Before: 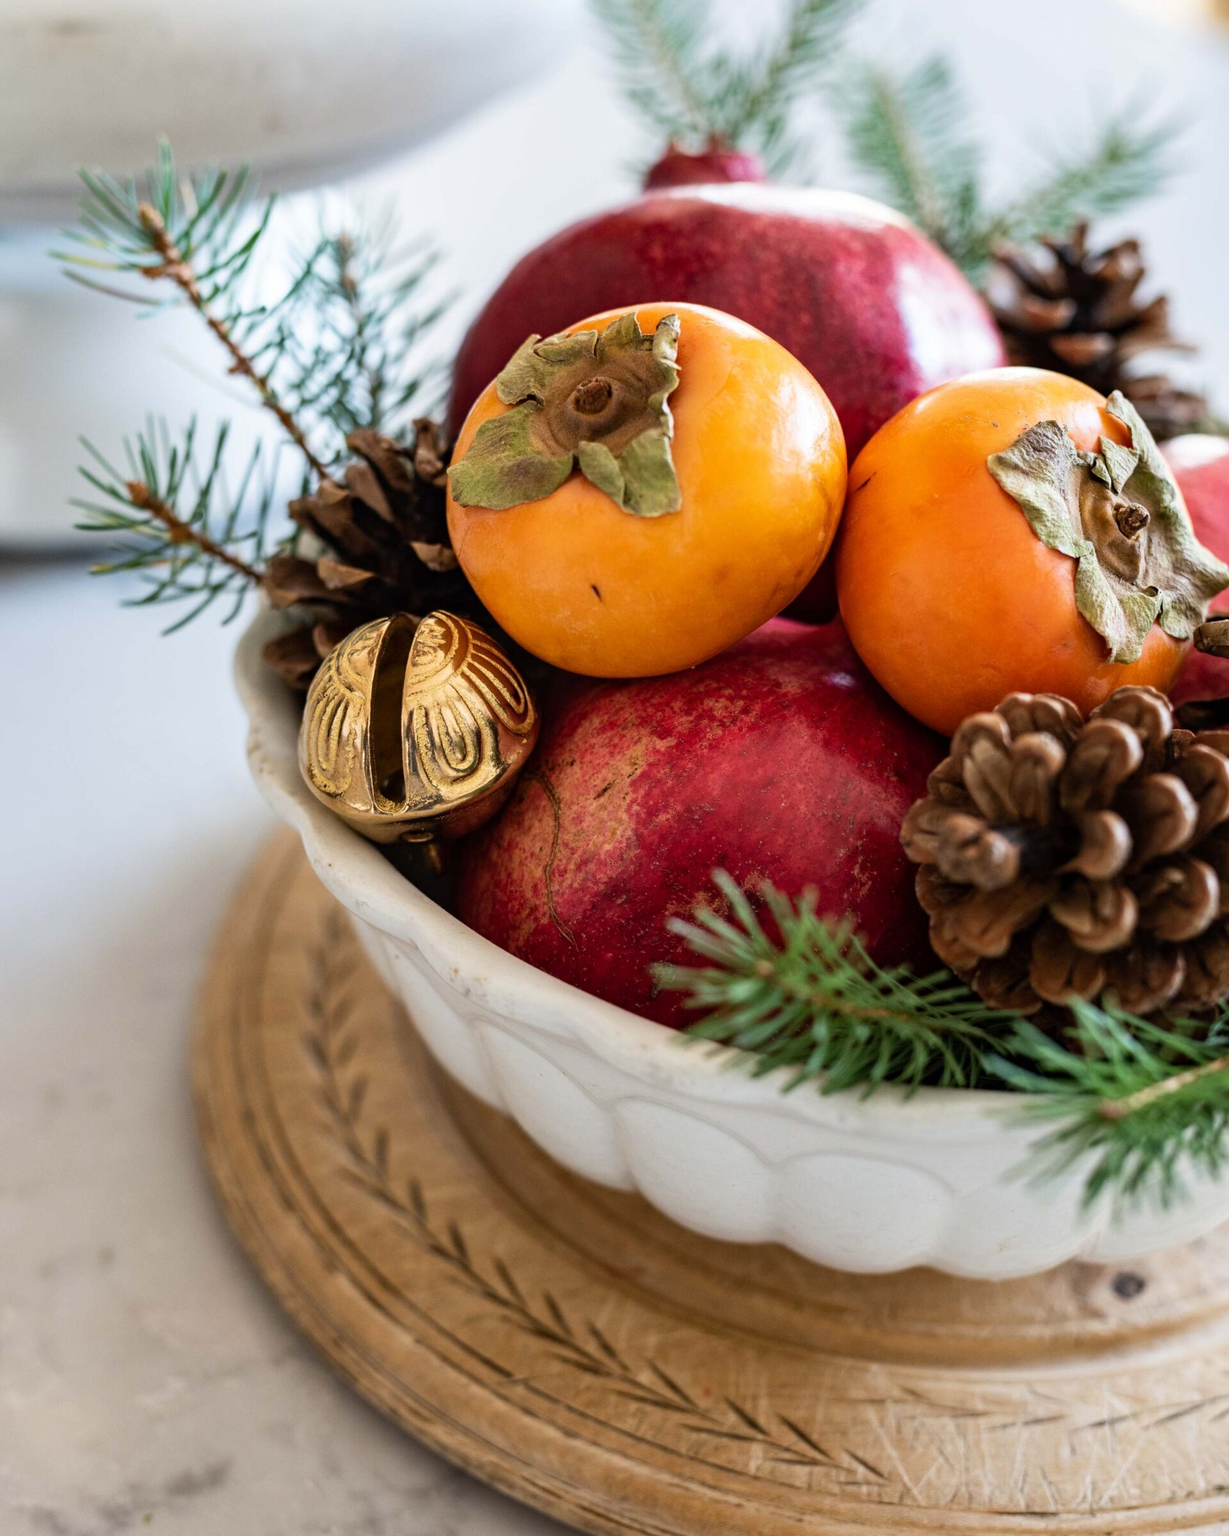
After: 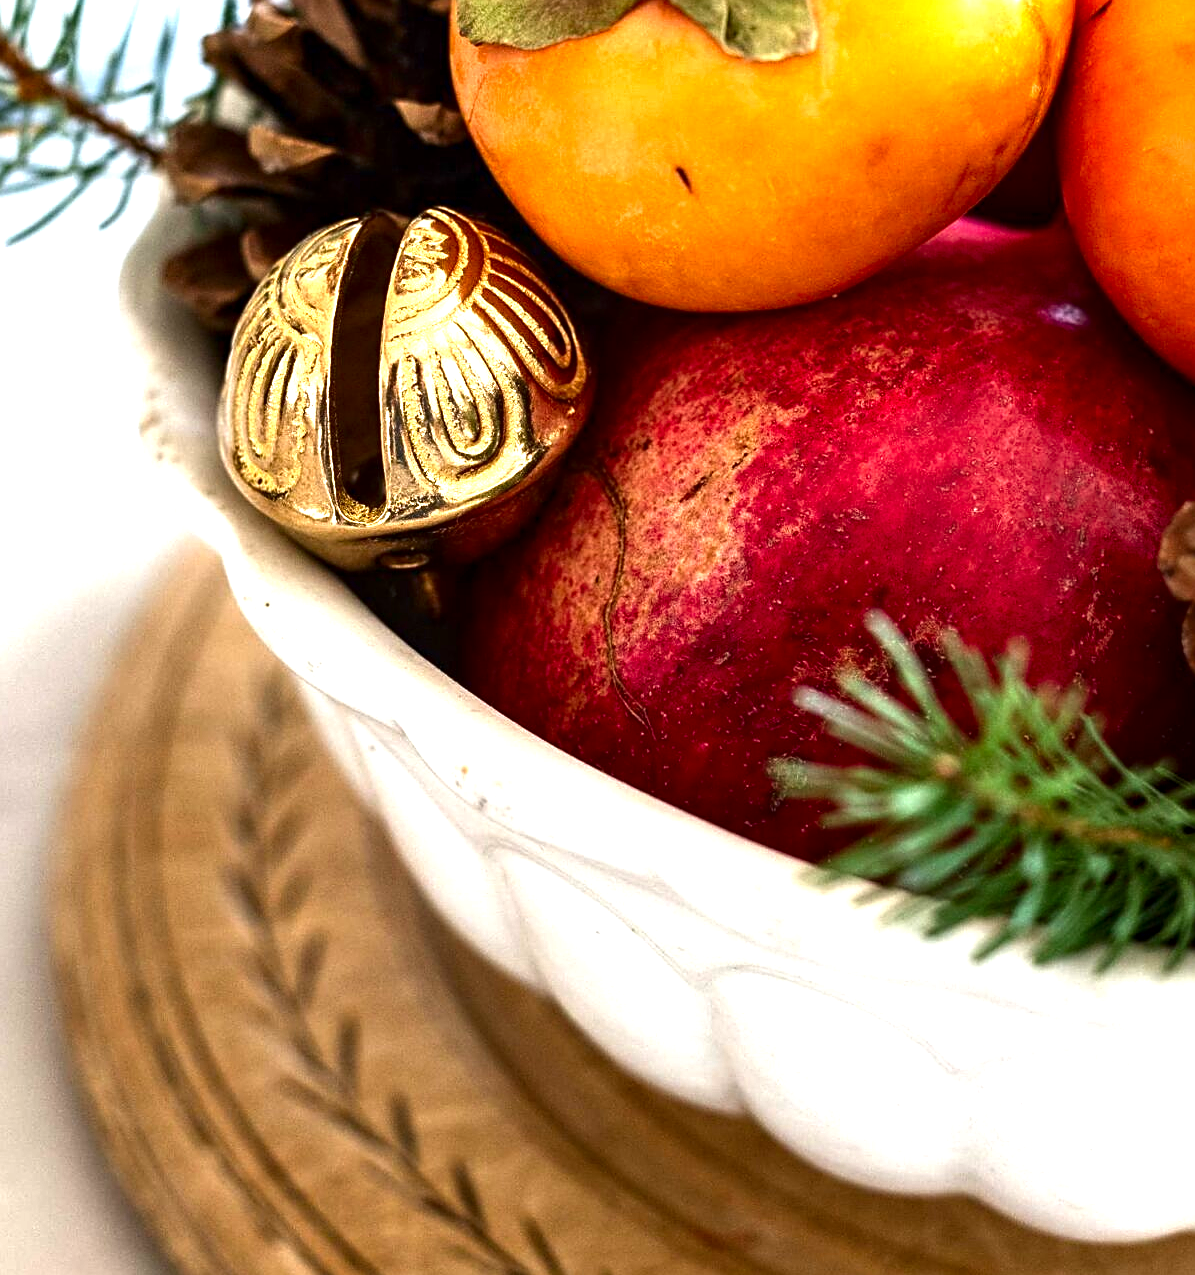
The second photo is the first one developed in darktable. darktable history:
local contrast: highlights 106%, shadows 102%, detail 120%, midtone range 0.2
crop: left 12.961%, top 31.146%, right 24.768%, bottom 15.702%
sharpen: on, module defaults
contrast brightness saturation: brightness -0.219, saturation 0.084
exposure: black level correction -0.002, exposure 1.108 EV, compensate exposure bias true, compensate highlight preservation false
